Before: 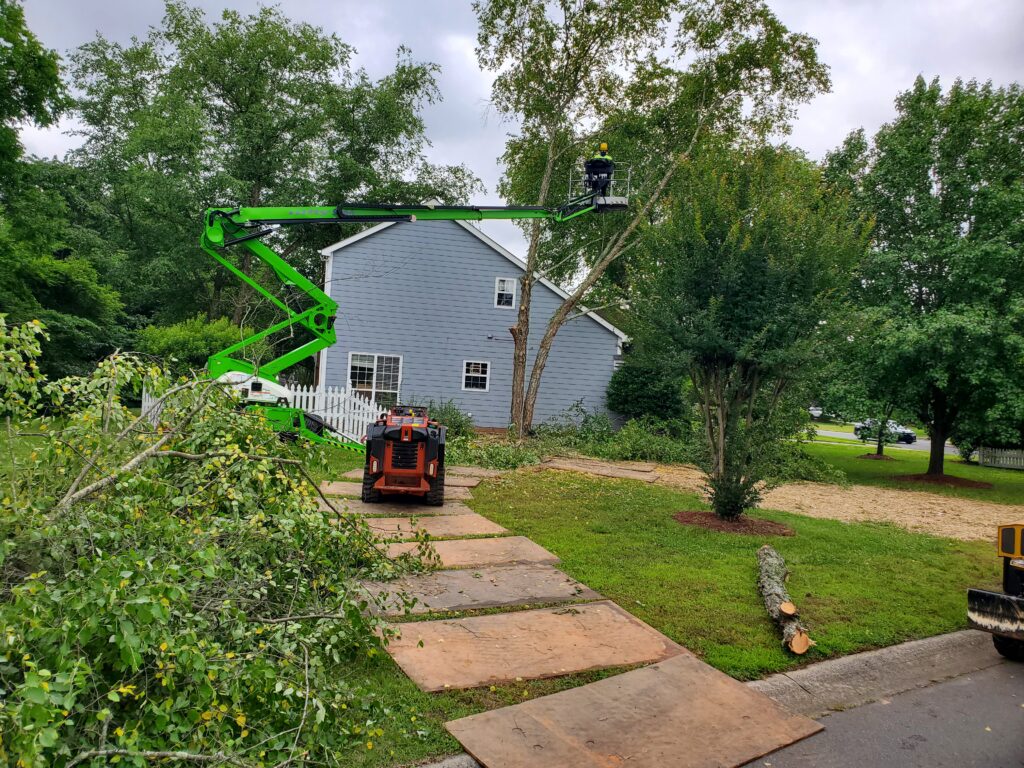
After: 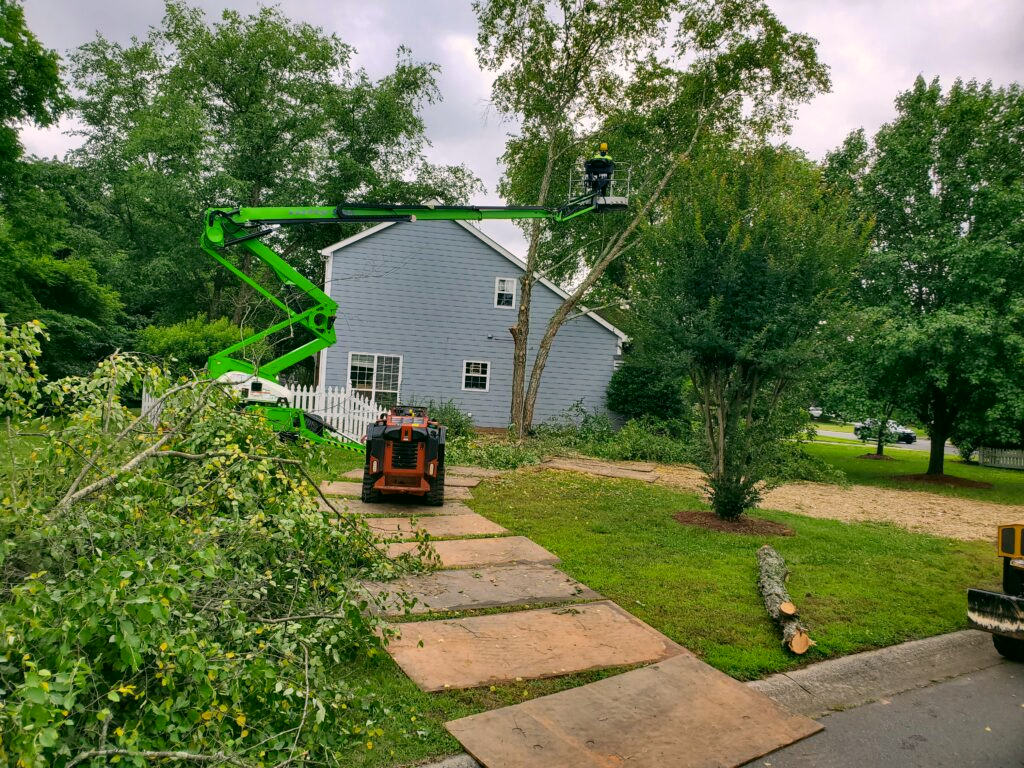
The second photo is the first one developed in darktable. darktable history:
color correction: highlights a* 4.45, highlights b* 4.93, shadows a* -7.84, shadows b* 4.79
